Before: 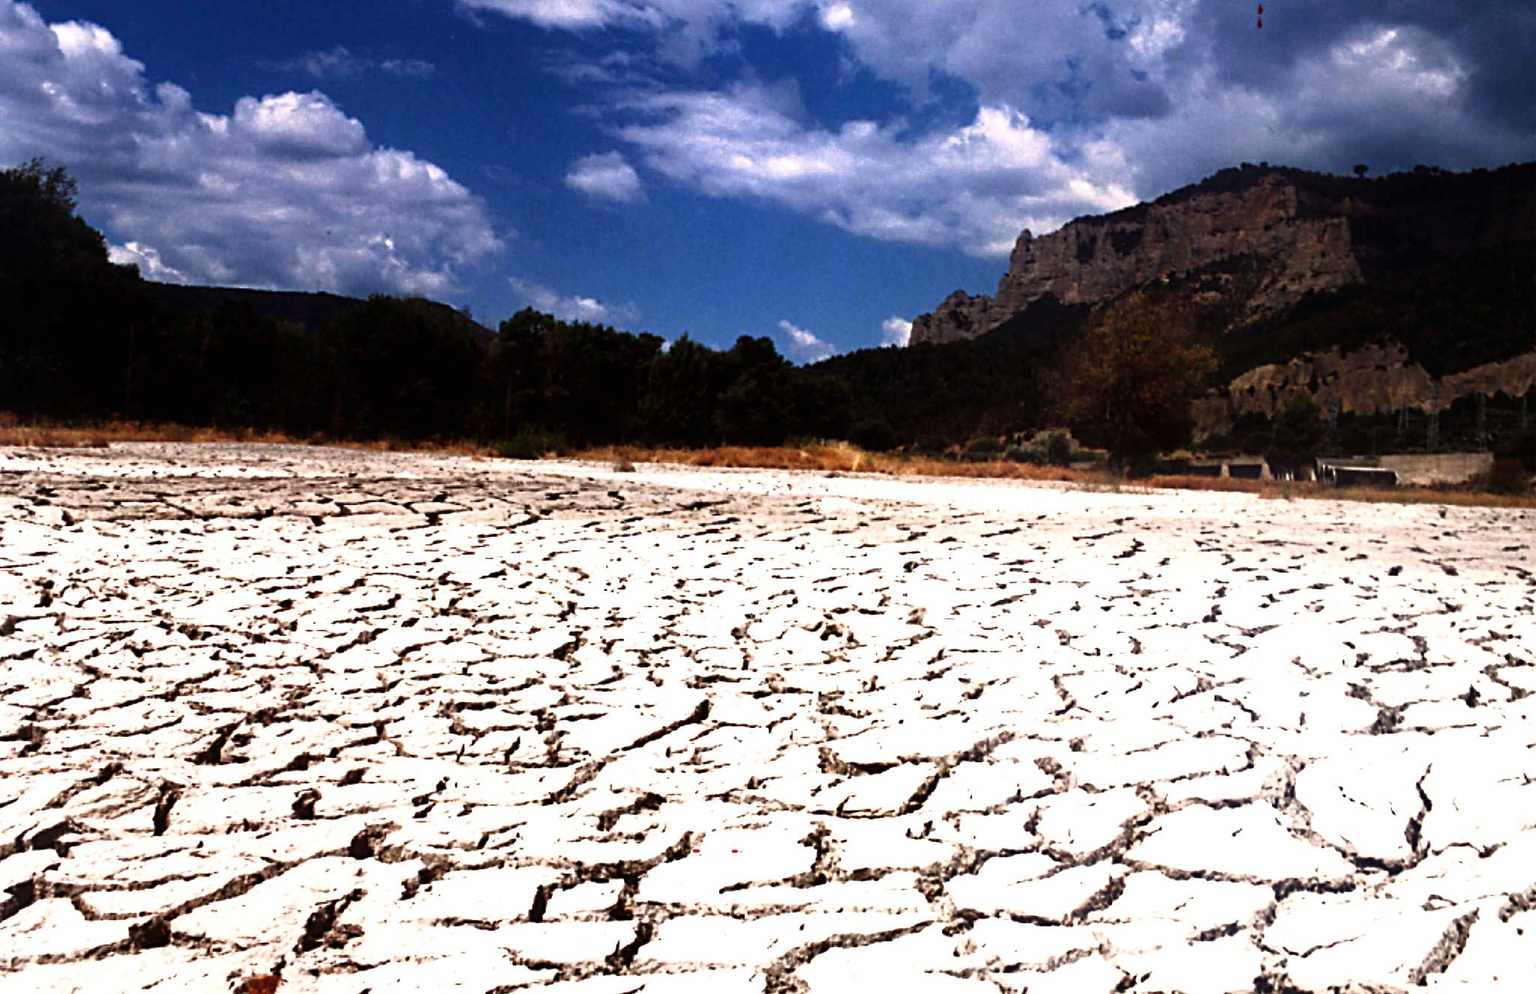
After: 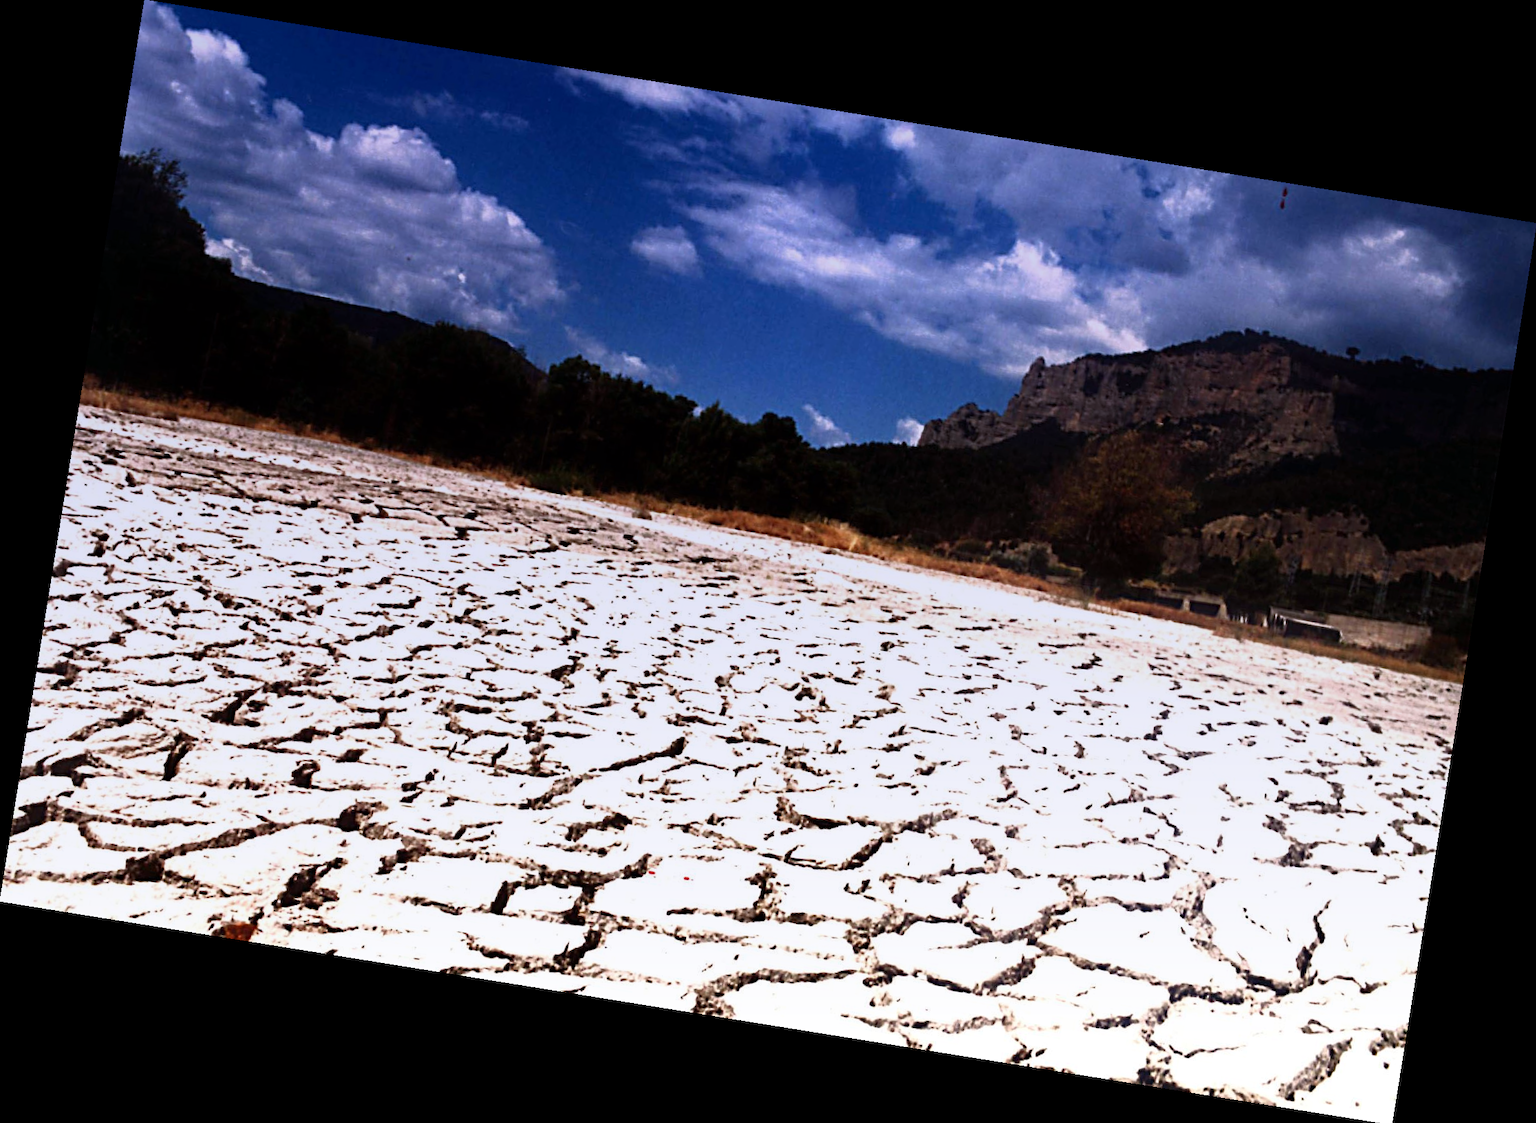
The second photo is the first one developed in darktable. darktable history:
graduated density: hue 238.83°, saturation 50%
rotate and perspective: rotation 9.12°, automatic cropping off
